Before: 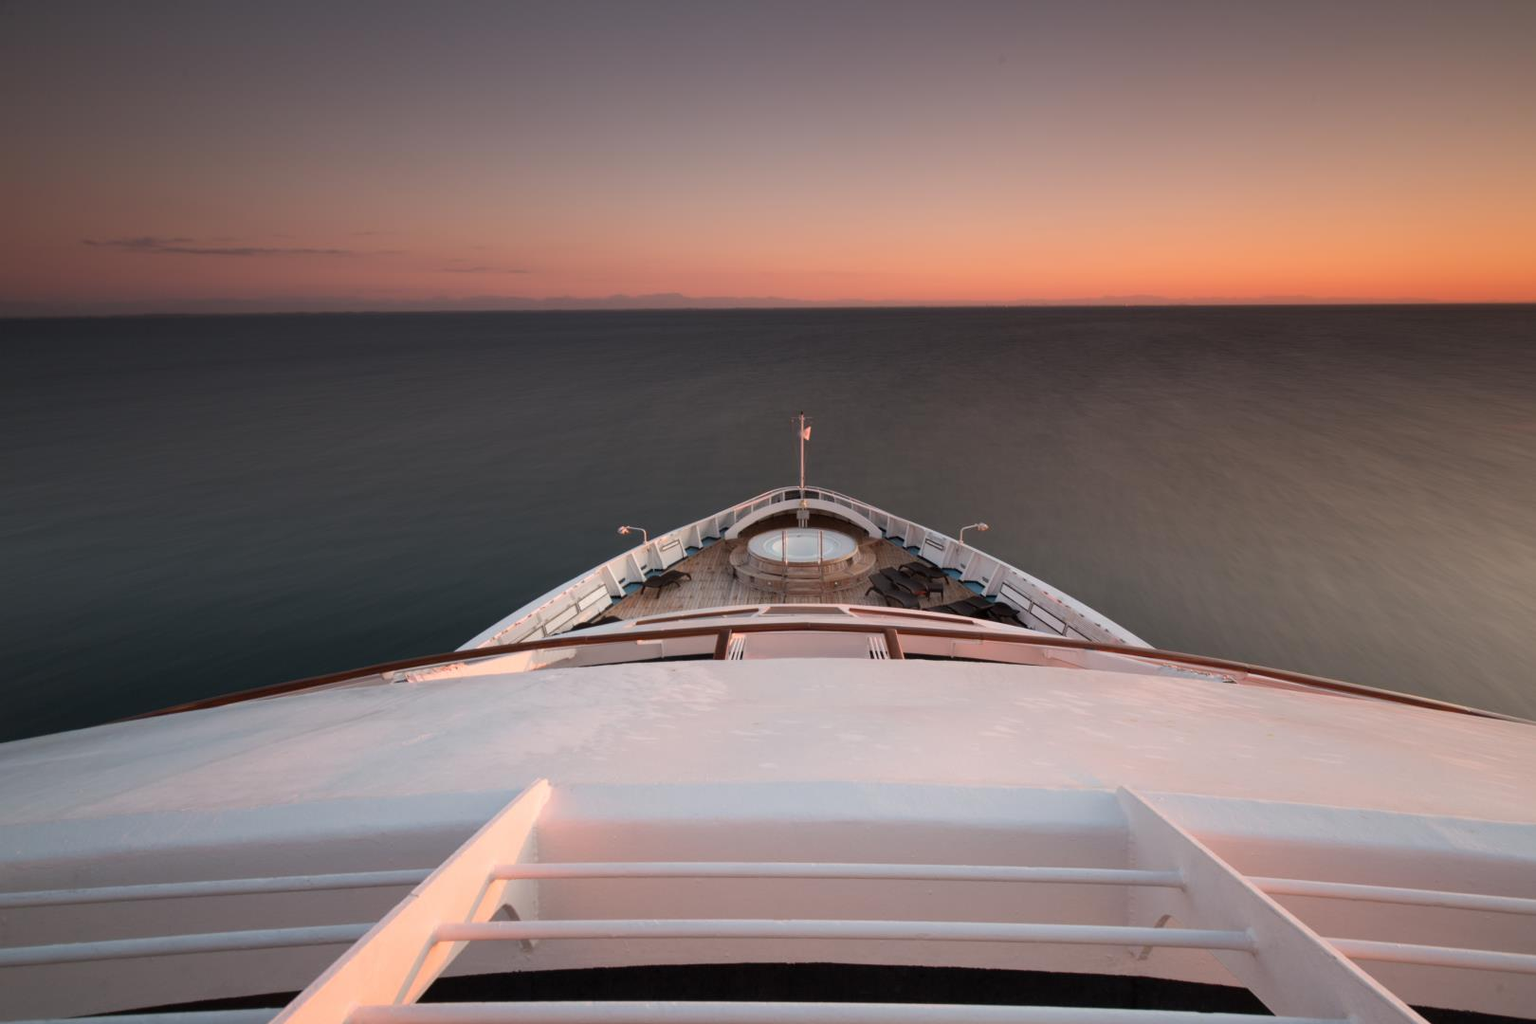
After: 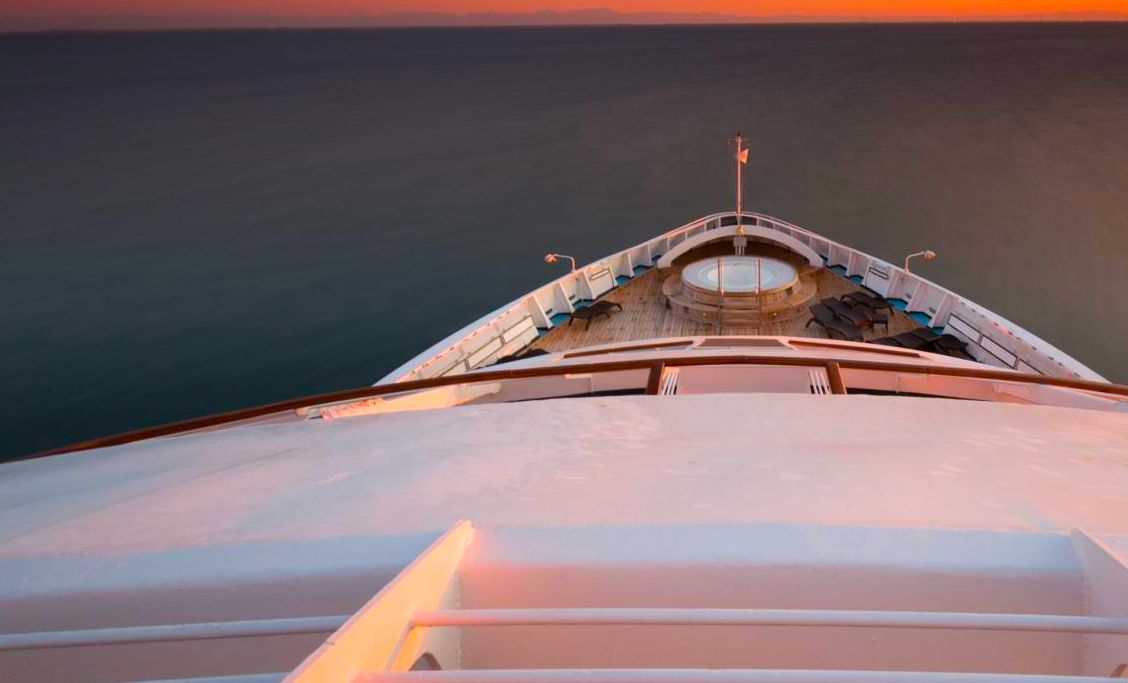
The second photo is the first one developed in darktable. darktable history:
crop: left 6.608%, top 27.885%, right 23.746%, bottom 8.873%
color balance rgb: linear chroma grading › global chroma 9.271%, perceptual saturation grading › global saturation 35.375%, global vibrance 50.276%
